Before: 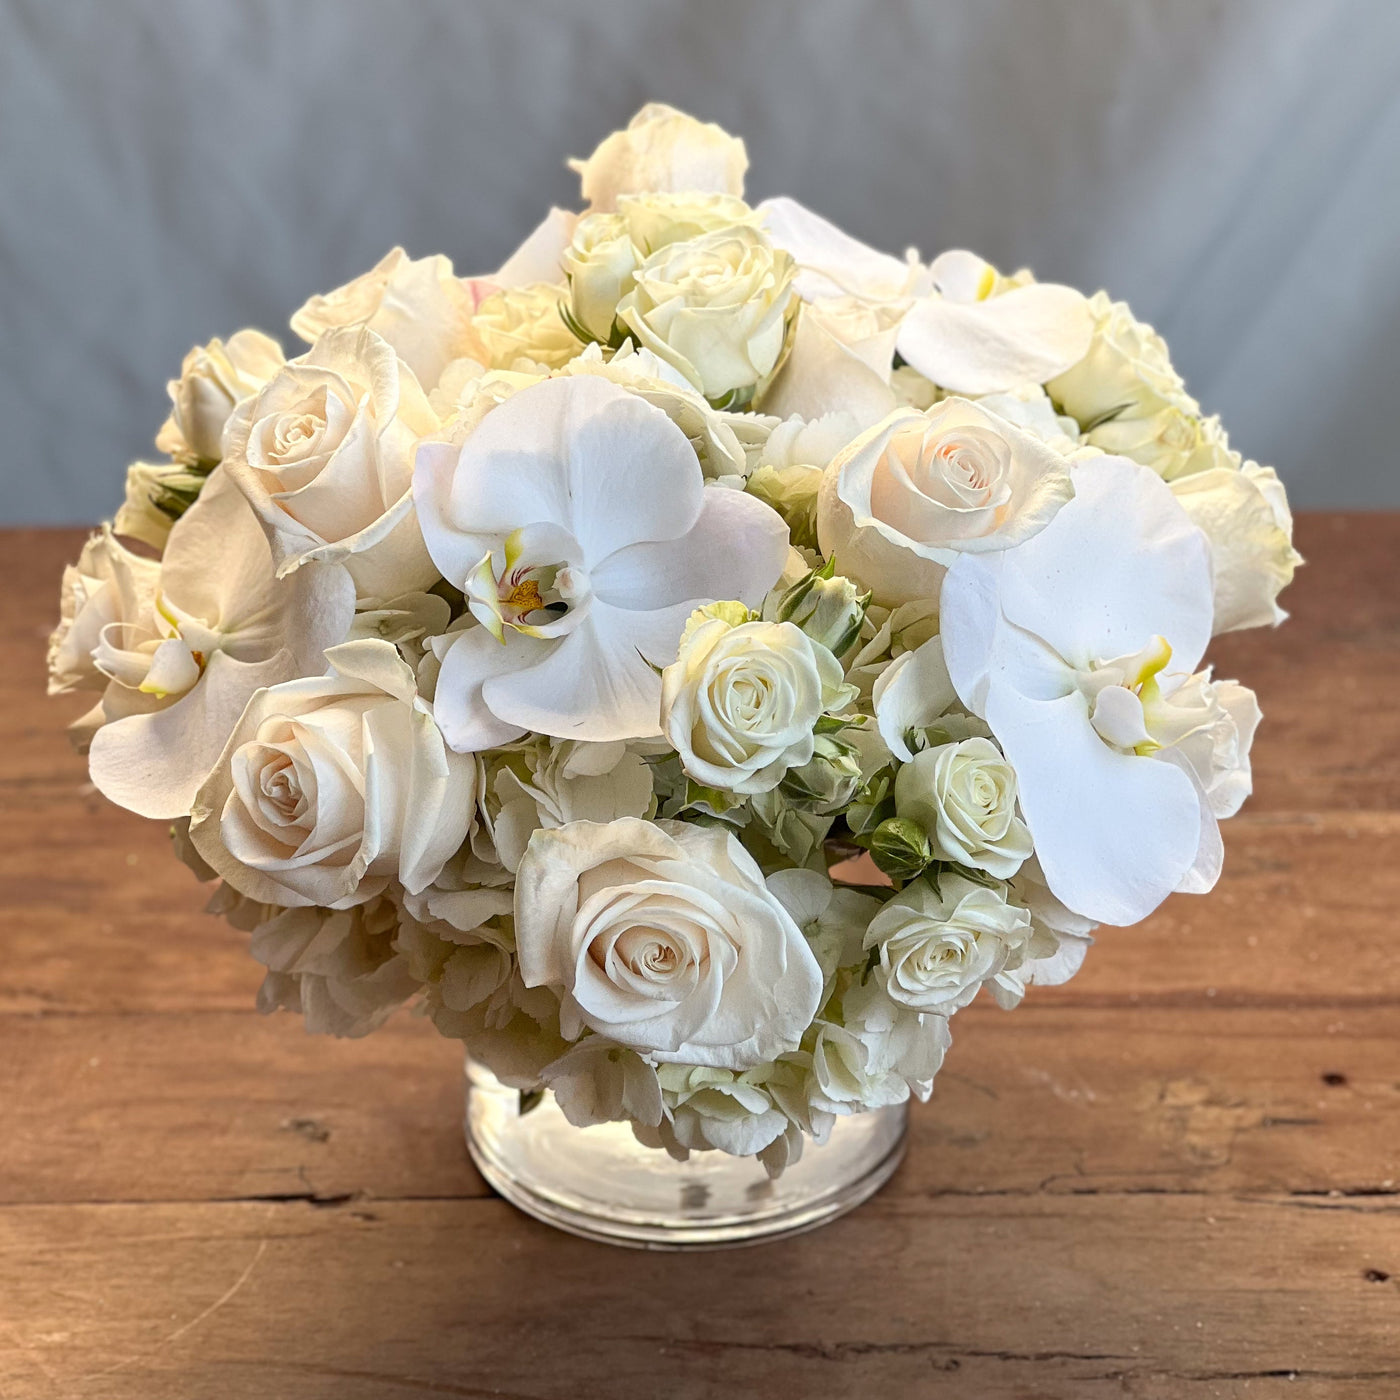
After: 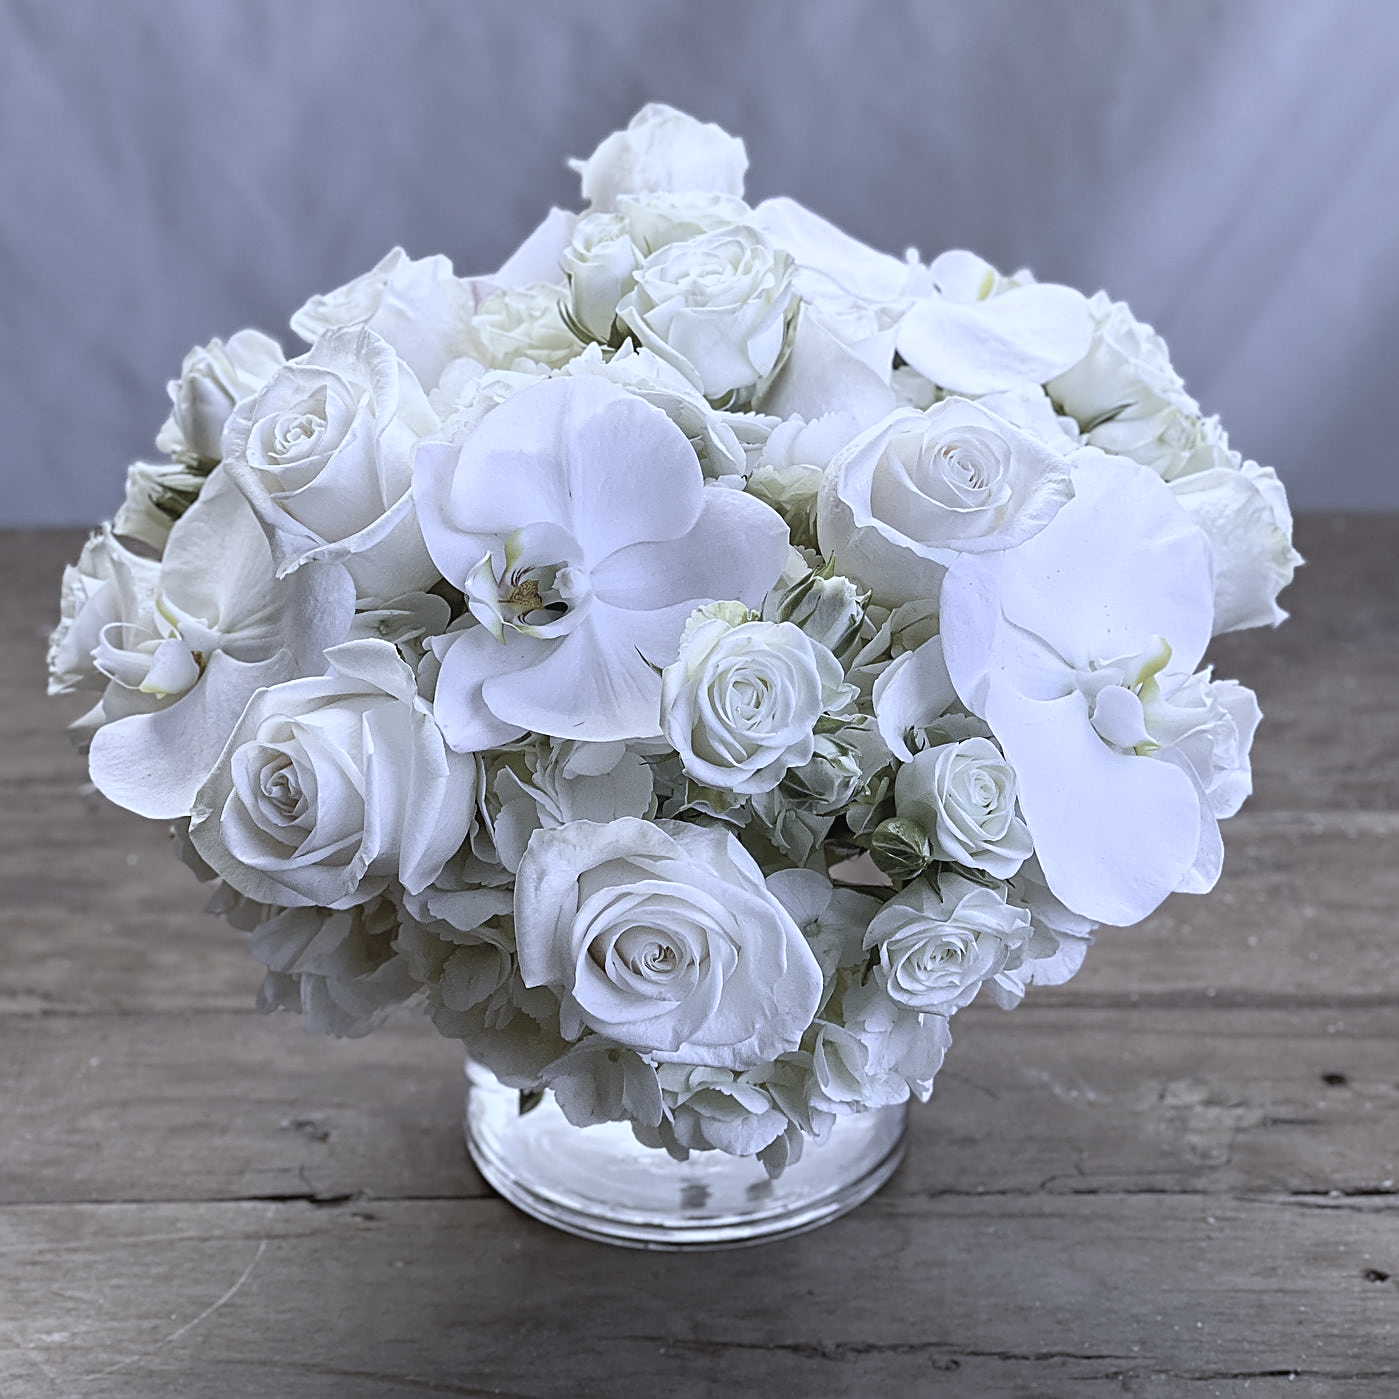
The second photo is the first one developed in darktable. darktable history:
sharpen: on, module defaults
color correction: saturation 0.57
contrast brightness saturation: contrast -0.05, saturation -0.41
white balance: red 0.766, blue 1.537
tone equalizer: on, module defaults
